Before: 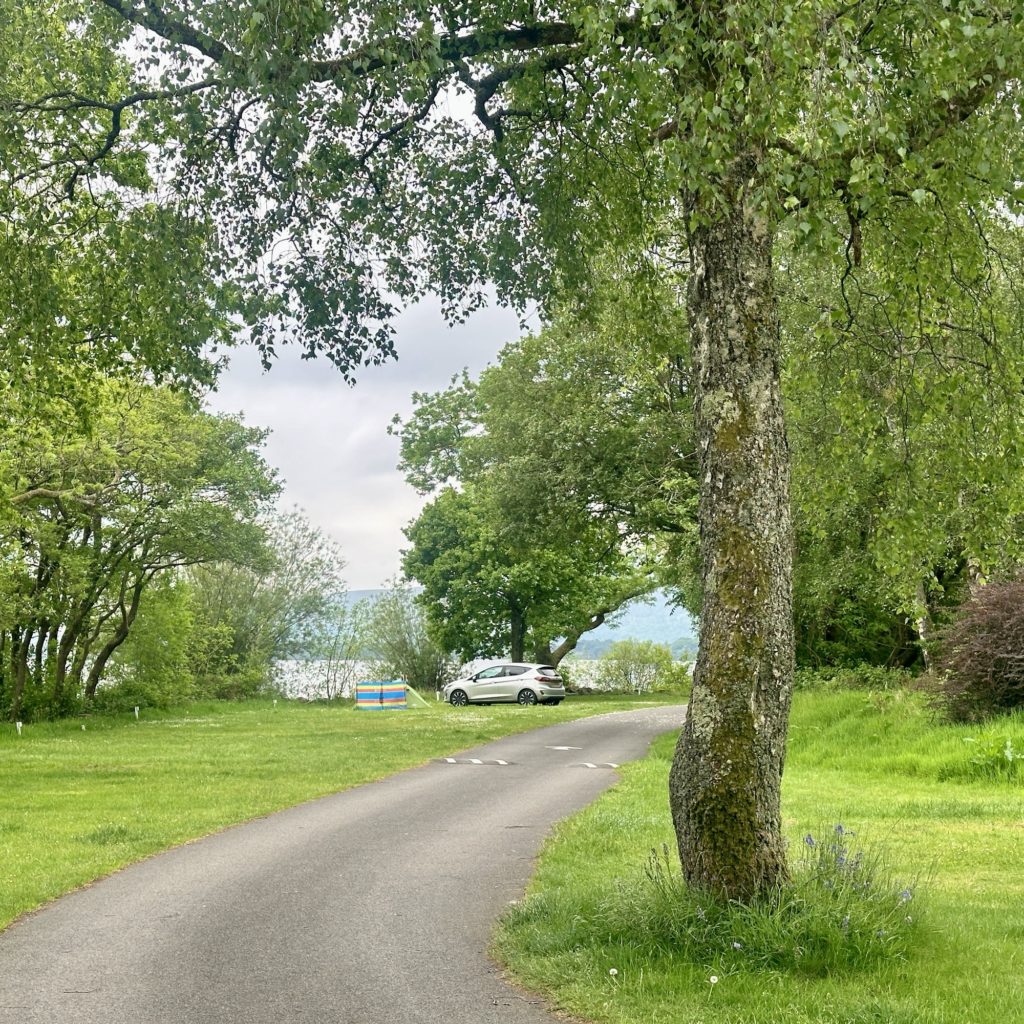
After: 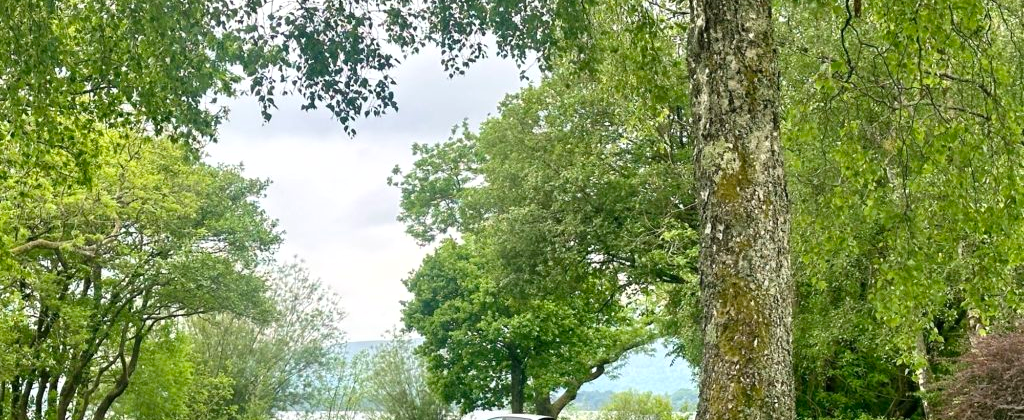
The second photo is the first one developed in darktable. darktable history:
tone equalizer: edges refinement/feathering 500, mask exposure compensation -1.57 EV, preserve details no
exposure: exposure 0.203 EV, compensate highlight preservation false
crop and rotate: top 24.404%, bottom 34.504%
shadows and highlights: shadows -8.89, white point adjustment 1.49, highlights 11.33
